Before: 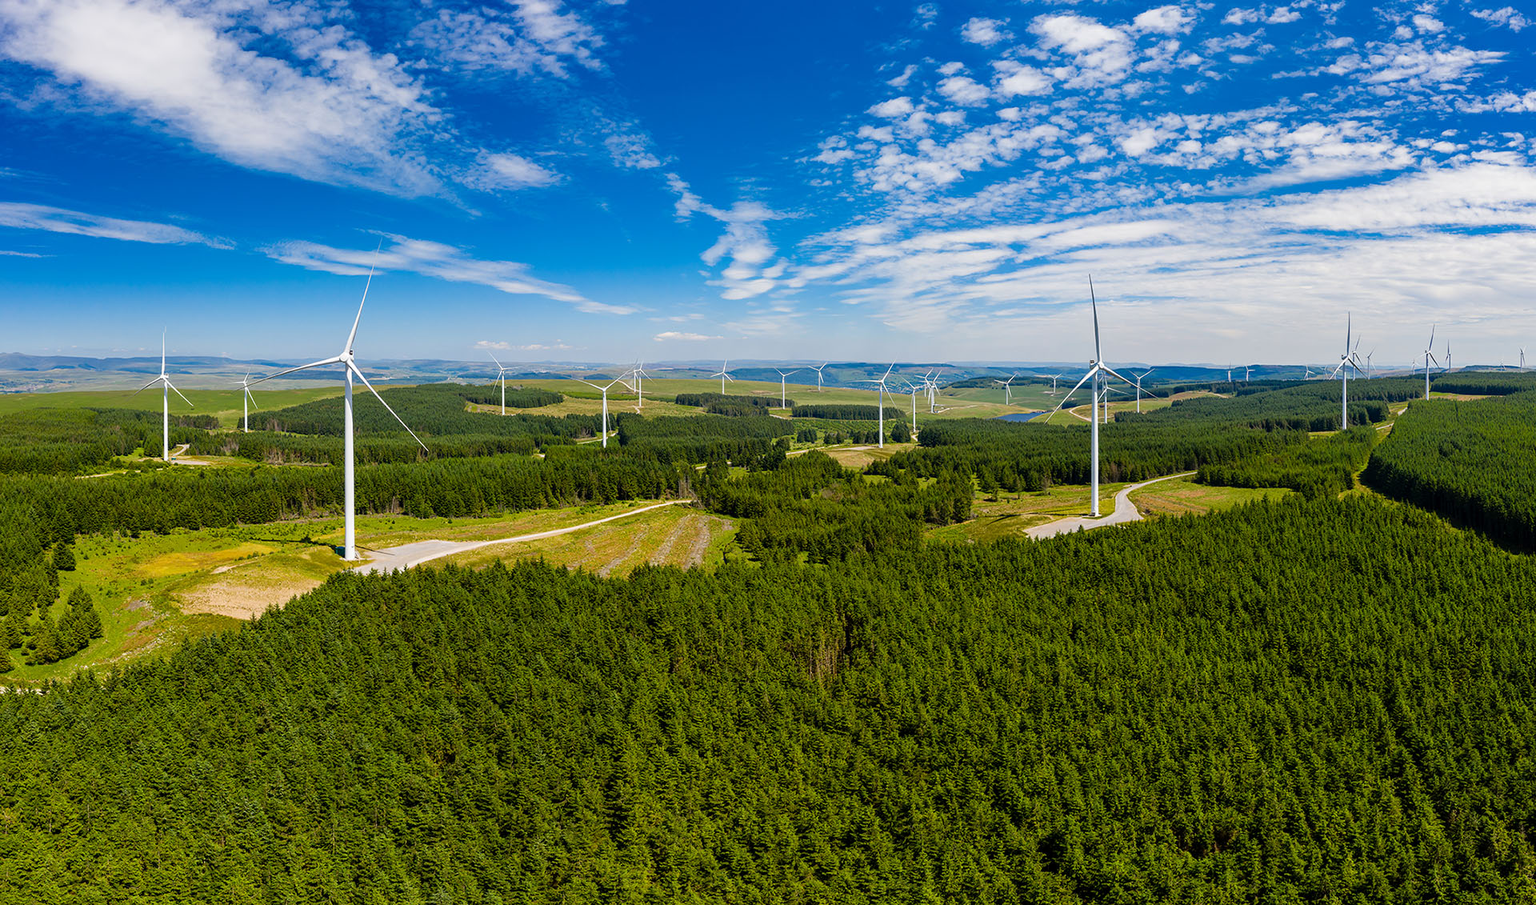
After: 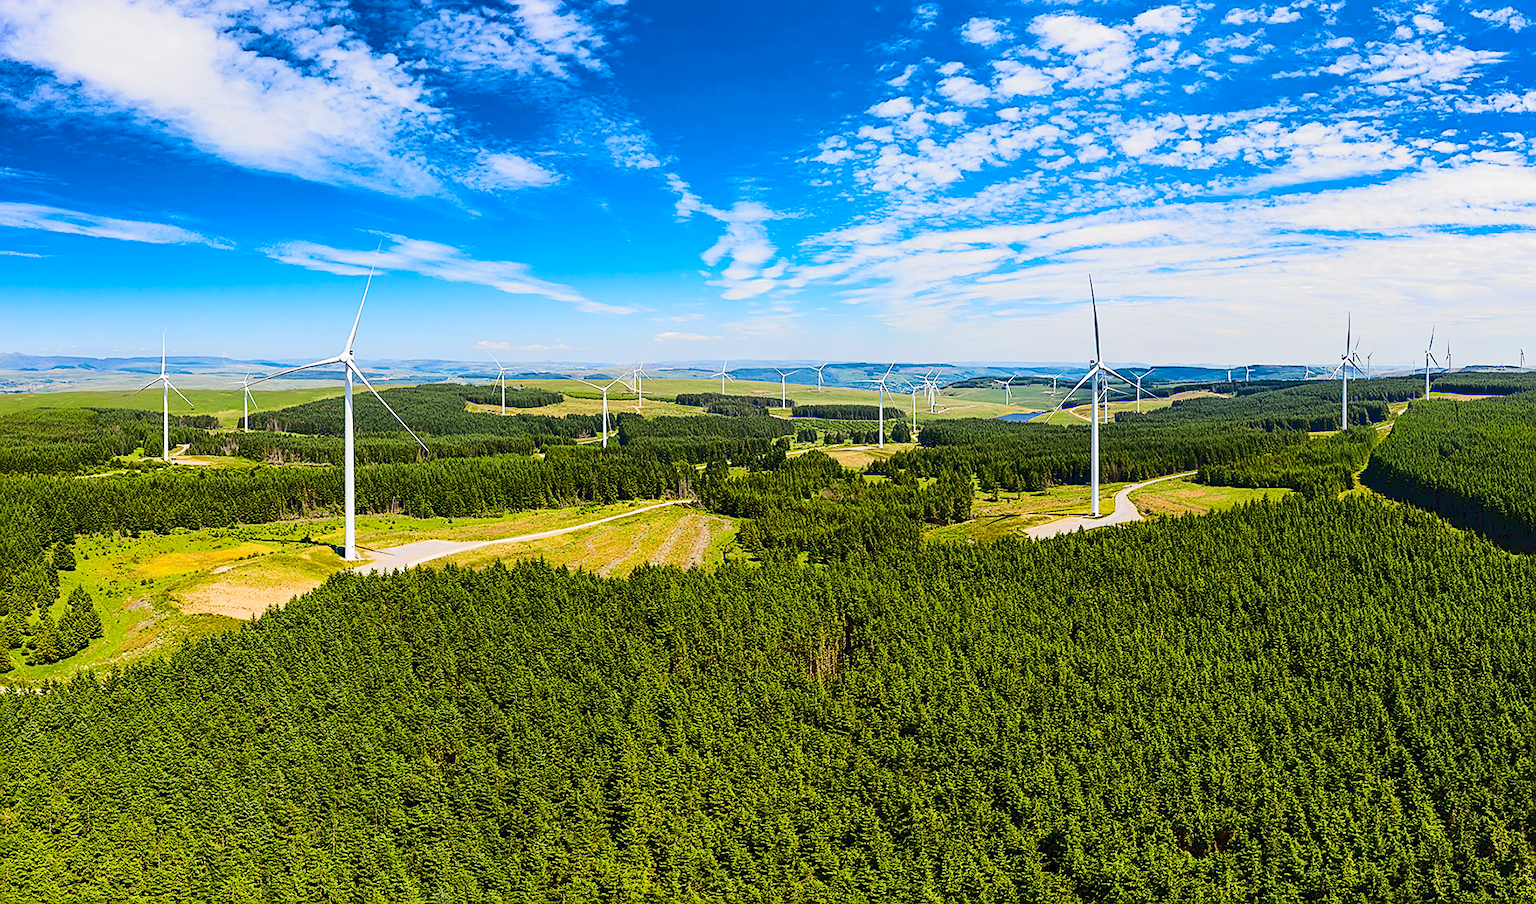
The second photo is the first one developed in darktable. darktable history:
tone curve: curves: ch0 [(0, 0) (0.003, 0.061) (0.011, 0.065) (0.025, 0.066) (0.044, 0.077) (0.069, 0.092) (0.1, 0.106) (0.136, 0.125) (0.177, 0.16) (0.224, 0.206) (0.277, 0.272) (0.335, 0.356) (0.399, 0.472) (0.468, 0.59) (0.543, 0.686) (0.623, 0.766) (0.709, 0.832) (0.801, 0.886) (0.898, 0.929) (1, 1)], color space Lab, linked channels, preserve colors none
sharpen: on, module defaults
shadows and highlights: shadows 30.81, highlights 1.67, soften with gaussian
